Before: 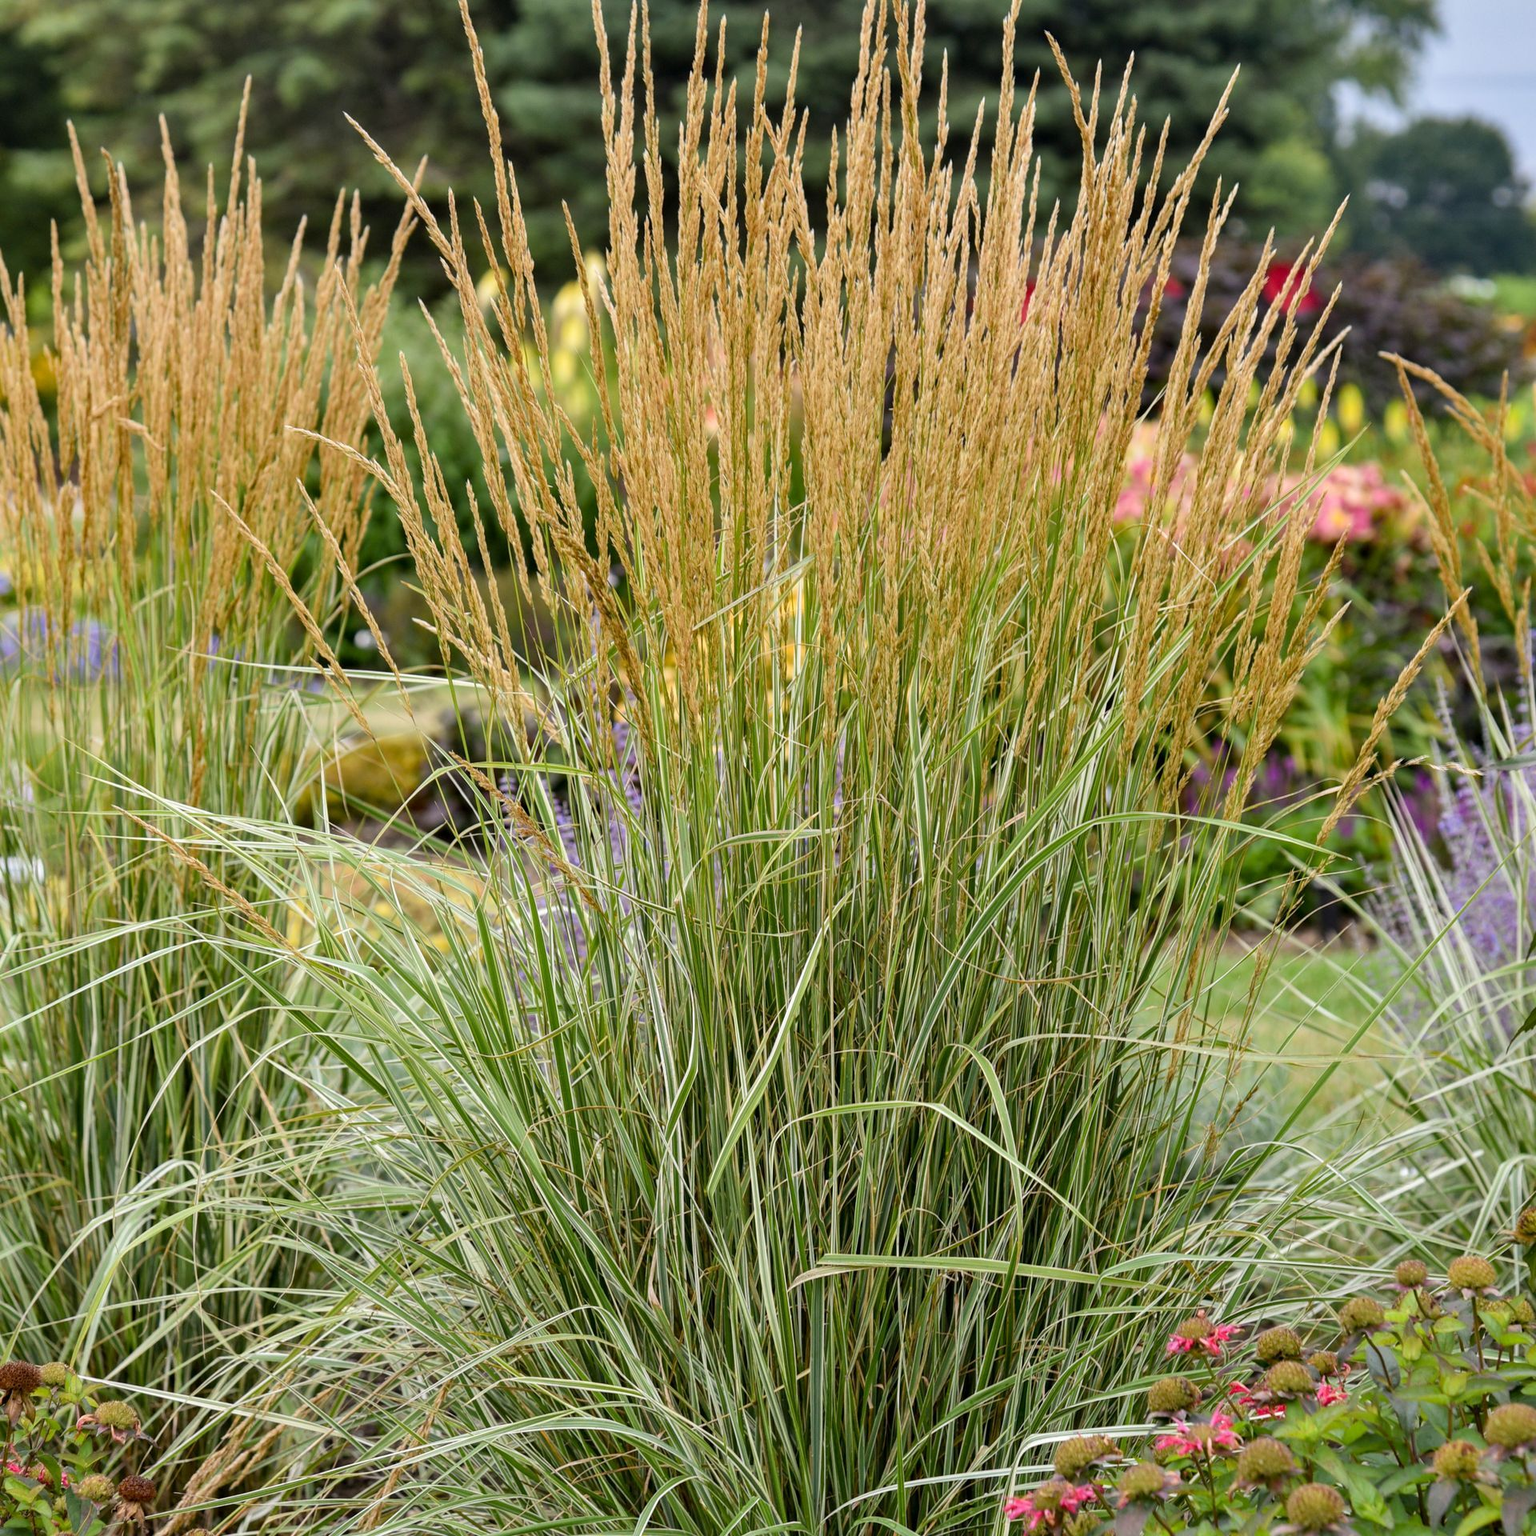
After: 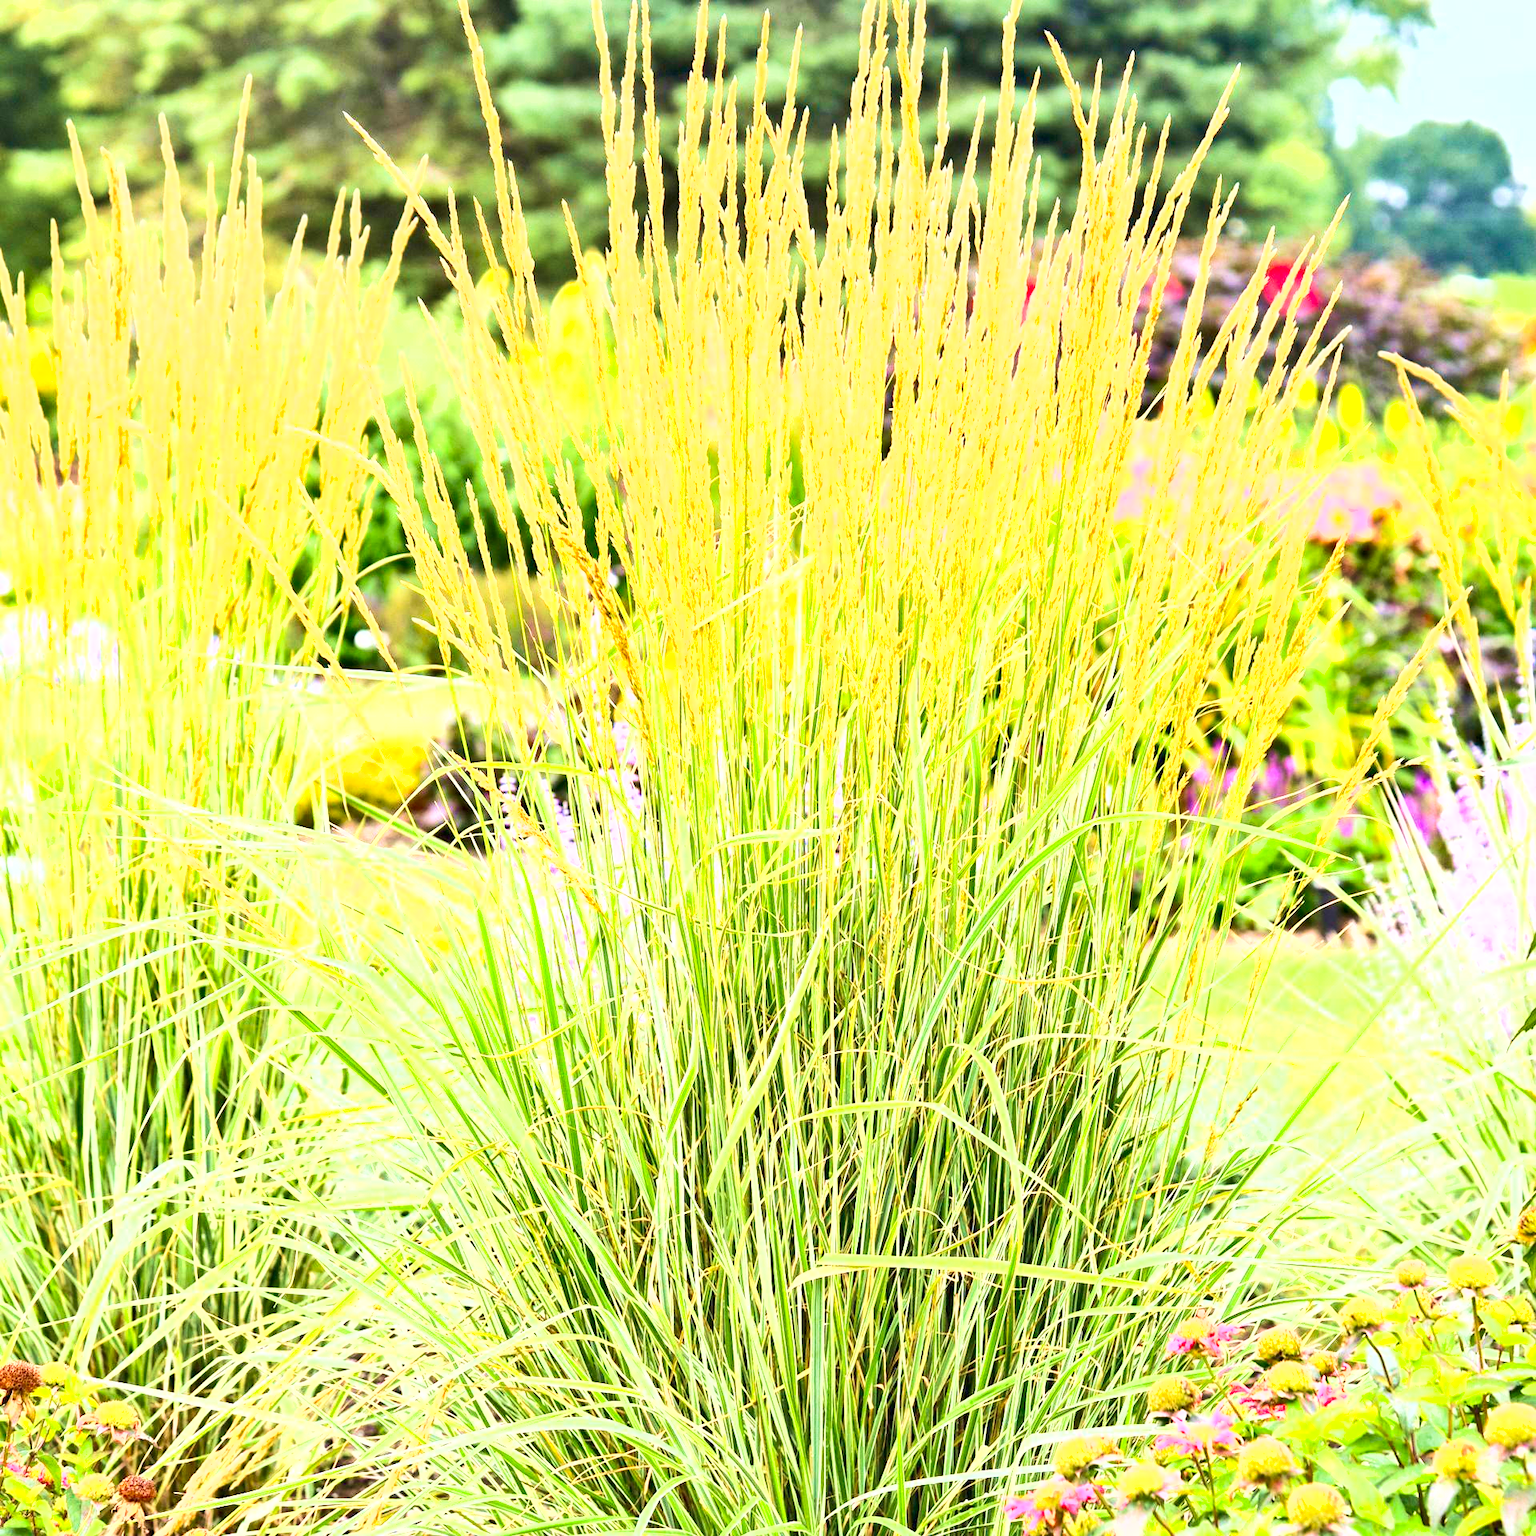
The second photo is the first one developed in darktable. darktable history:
velvia: strength 45%
contrast brightness saturation: contrast 0.2, brightness 0.16, saturation 0.22
exposure: exposure 2.207 EV, compensate highlight preservation false
shadows and highlights: radius 125.46, shadows 30.51, highlights -30.51, low approximation 0.01, soften with gaussian
